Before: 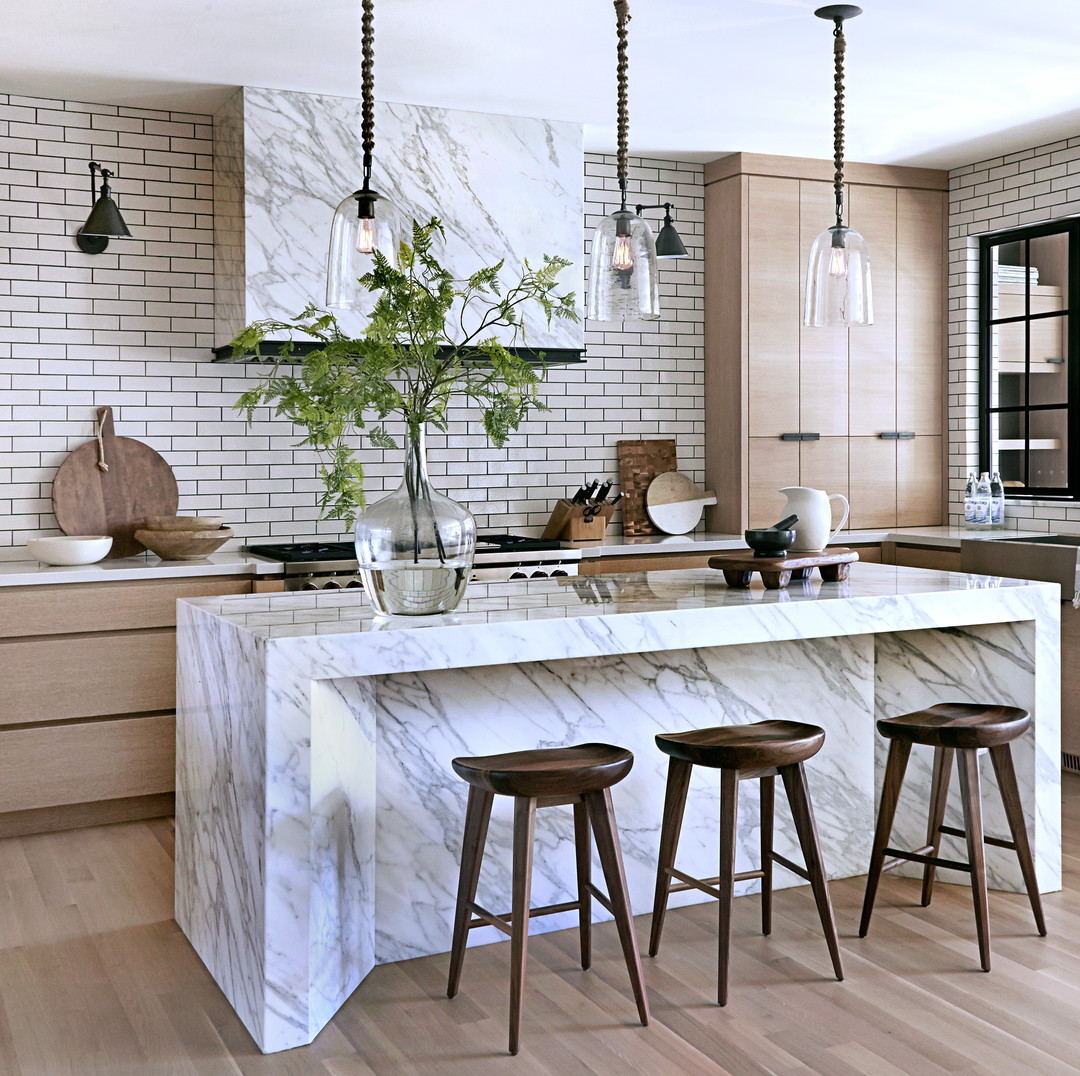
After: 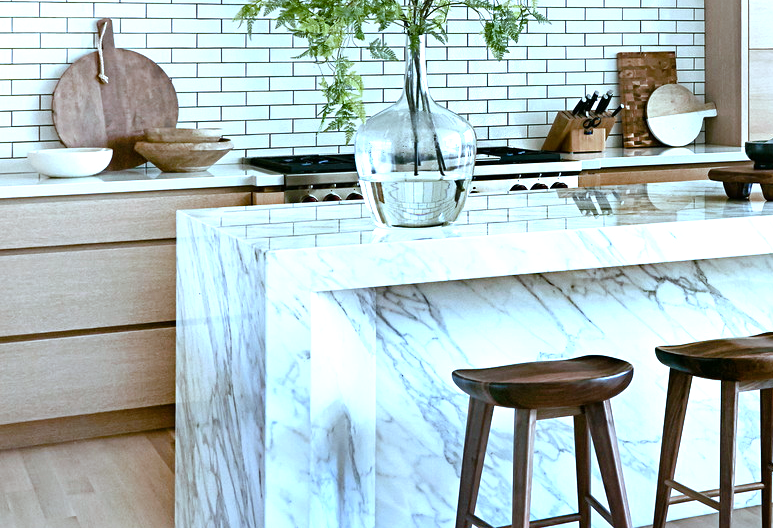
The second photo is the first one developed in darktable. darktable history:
color correction: highlights a* -11.51, highlights b* -15.45
crop: top 36.144%, right 28.368%, bottom 14.722%
exposure: black level correction 0, exposure 0.701 EV, compensate highlight preservation false
color balance rgb: perceptual saturation grading › global saturation 20%, perceptual saturation grading › highlights -50.292%, perceptual saturation grading › shadows 30.818%, global vibrance 24.998%, contrast 10%
